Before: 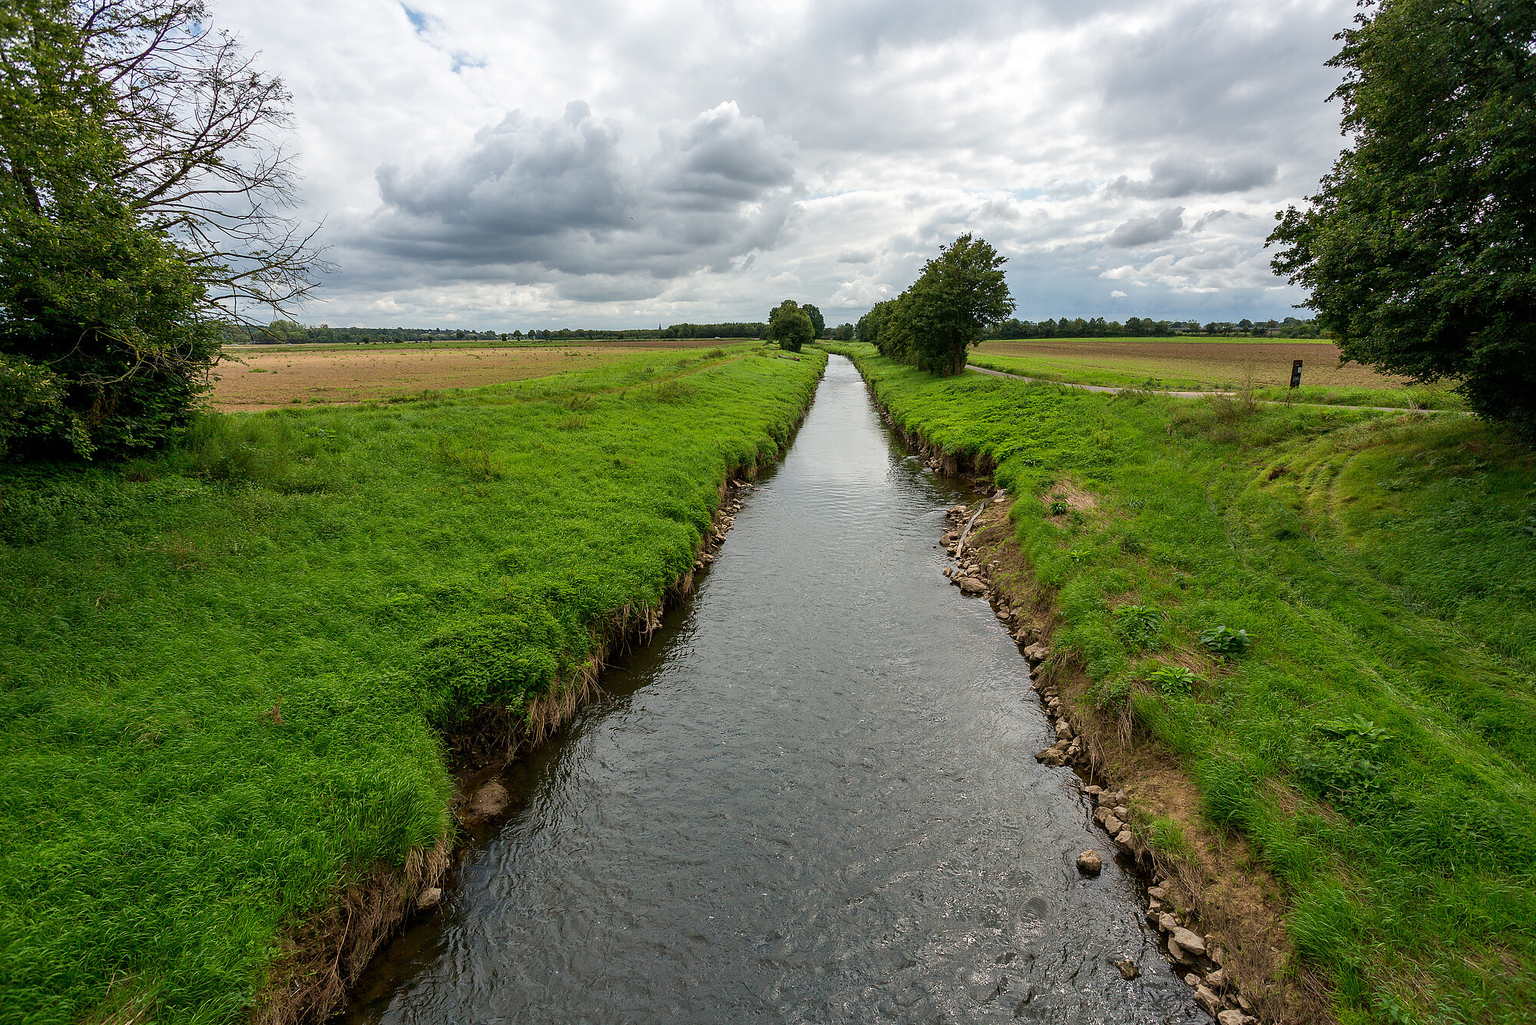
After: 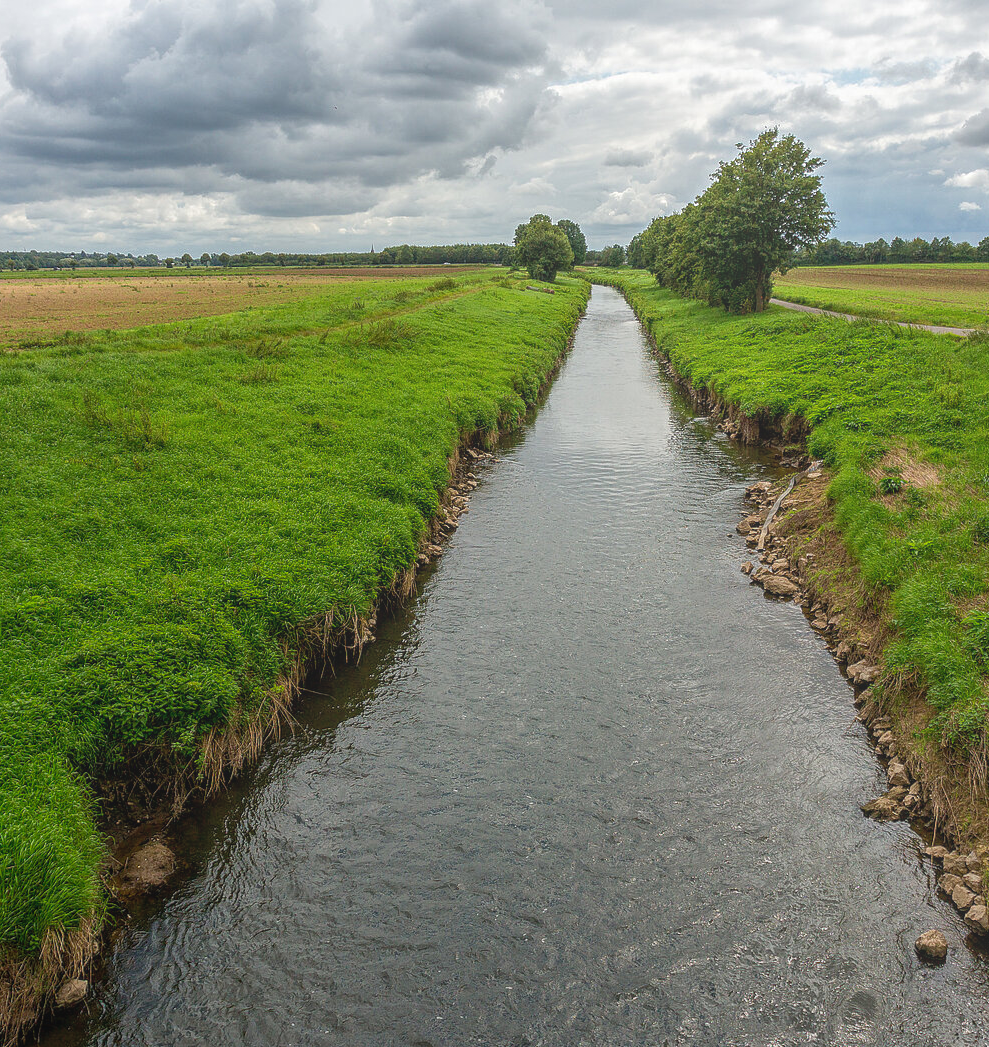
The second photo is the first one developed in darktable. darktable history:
local contrast: highlights 73%, shadows 15%, midtone range 0.197
crop and rotate: angle 0.02°, left 24.353%, top 13.219%, right 26.156%, bottom 8.224%
